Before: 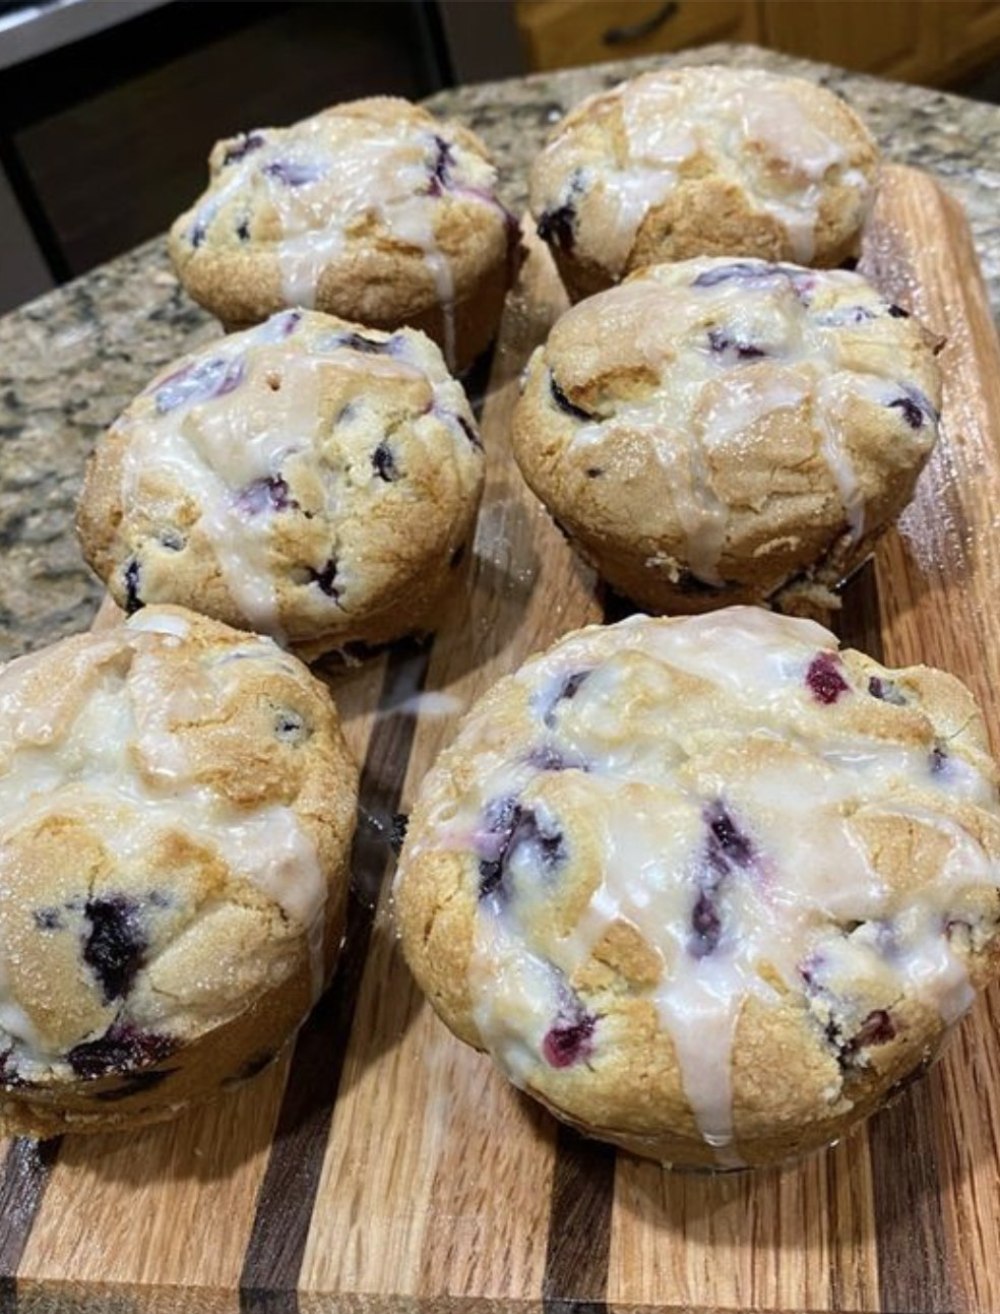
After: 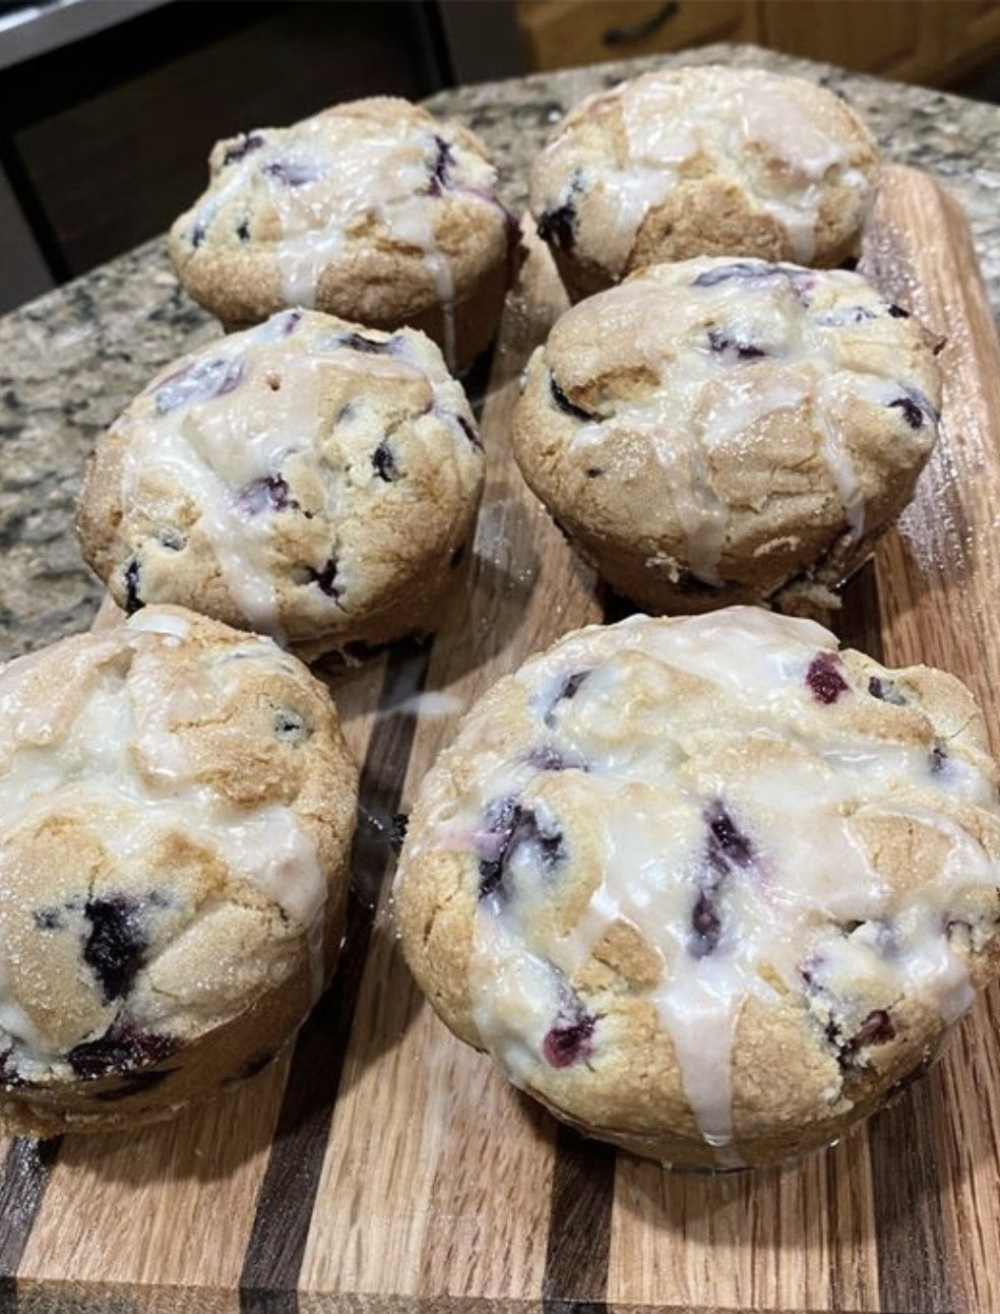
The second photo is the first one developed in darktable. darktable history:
contrast brightness saturation: contrast 0.101, saturation -0.361
tone equalizer: mask exposure compensation -0.497 EV
